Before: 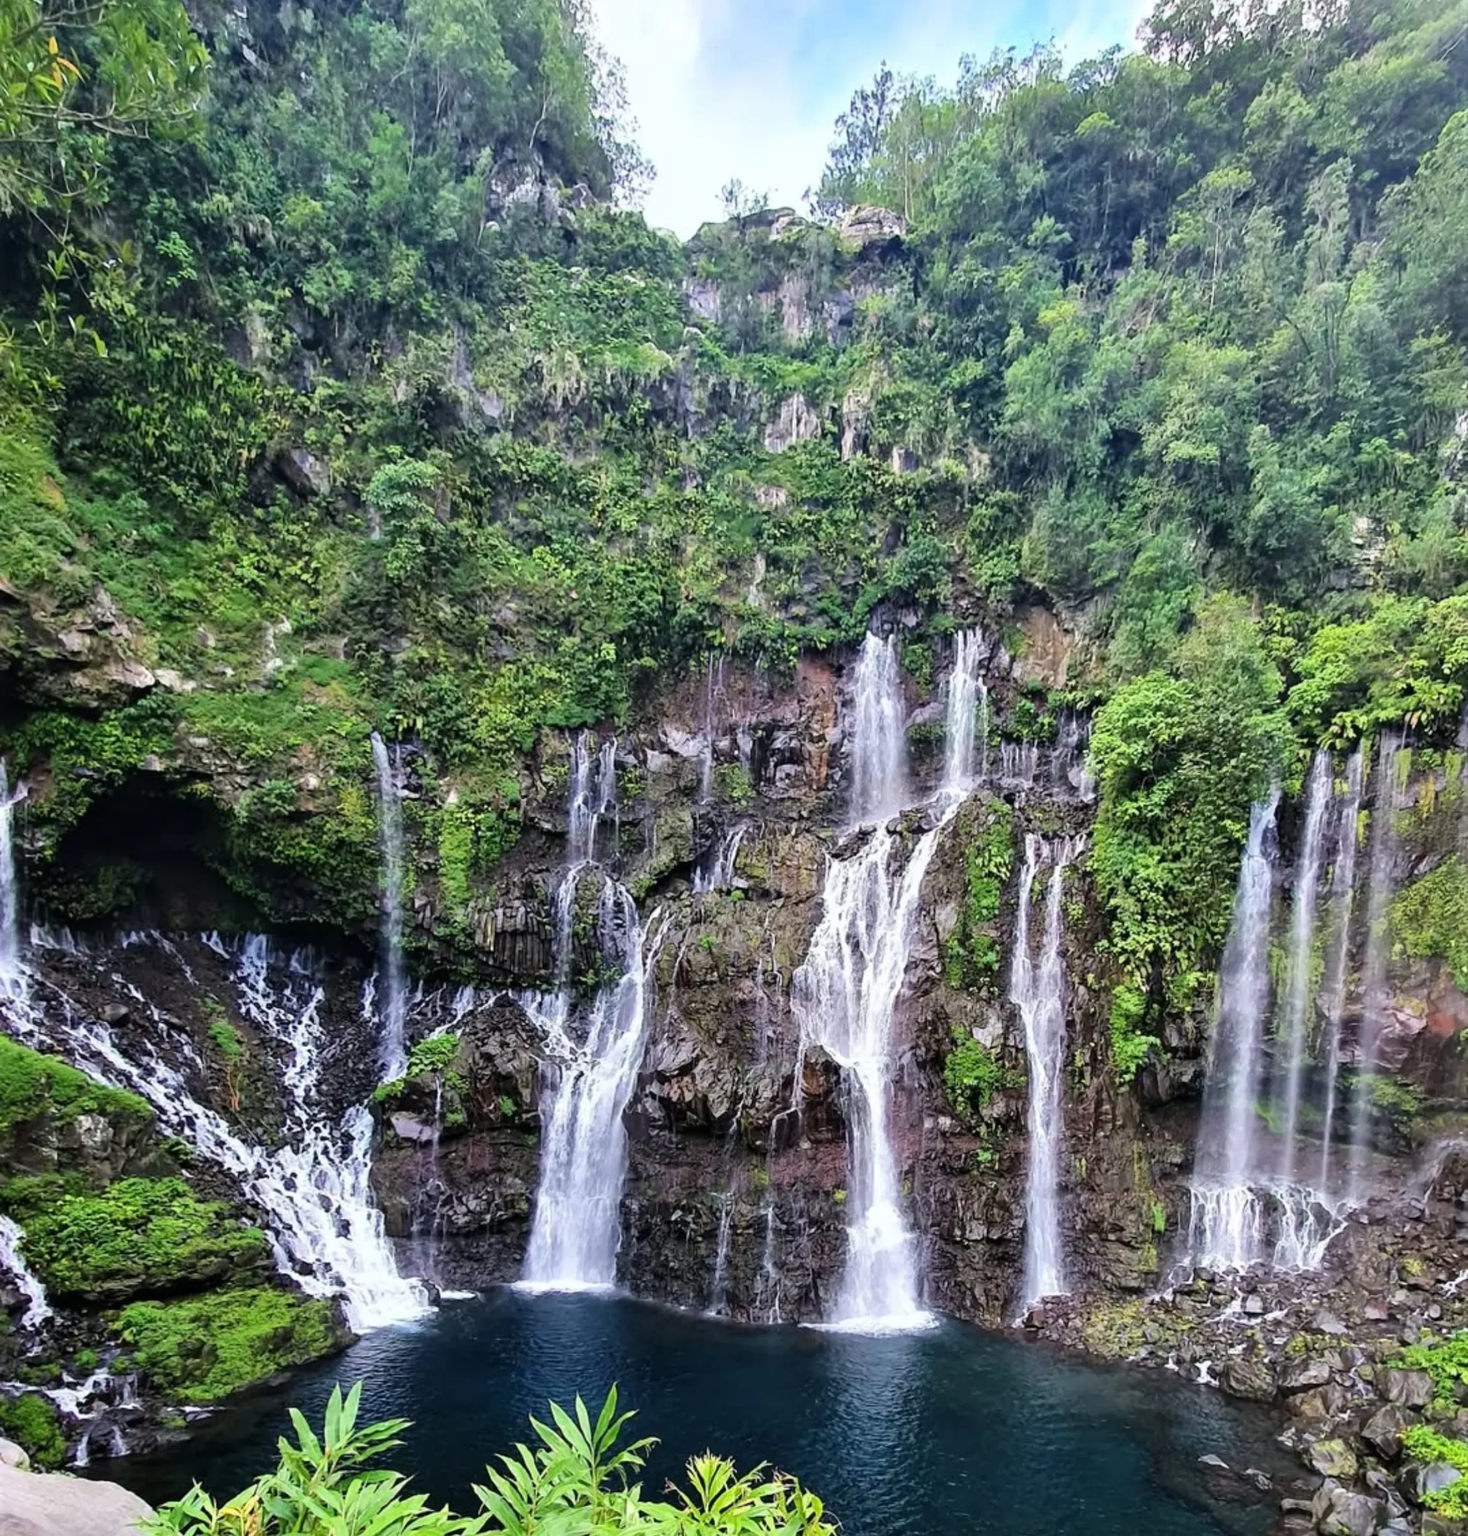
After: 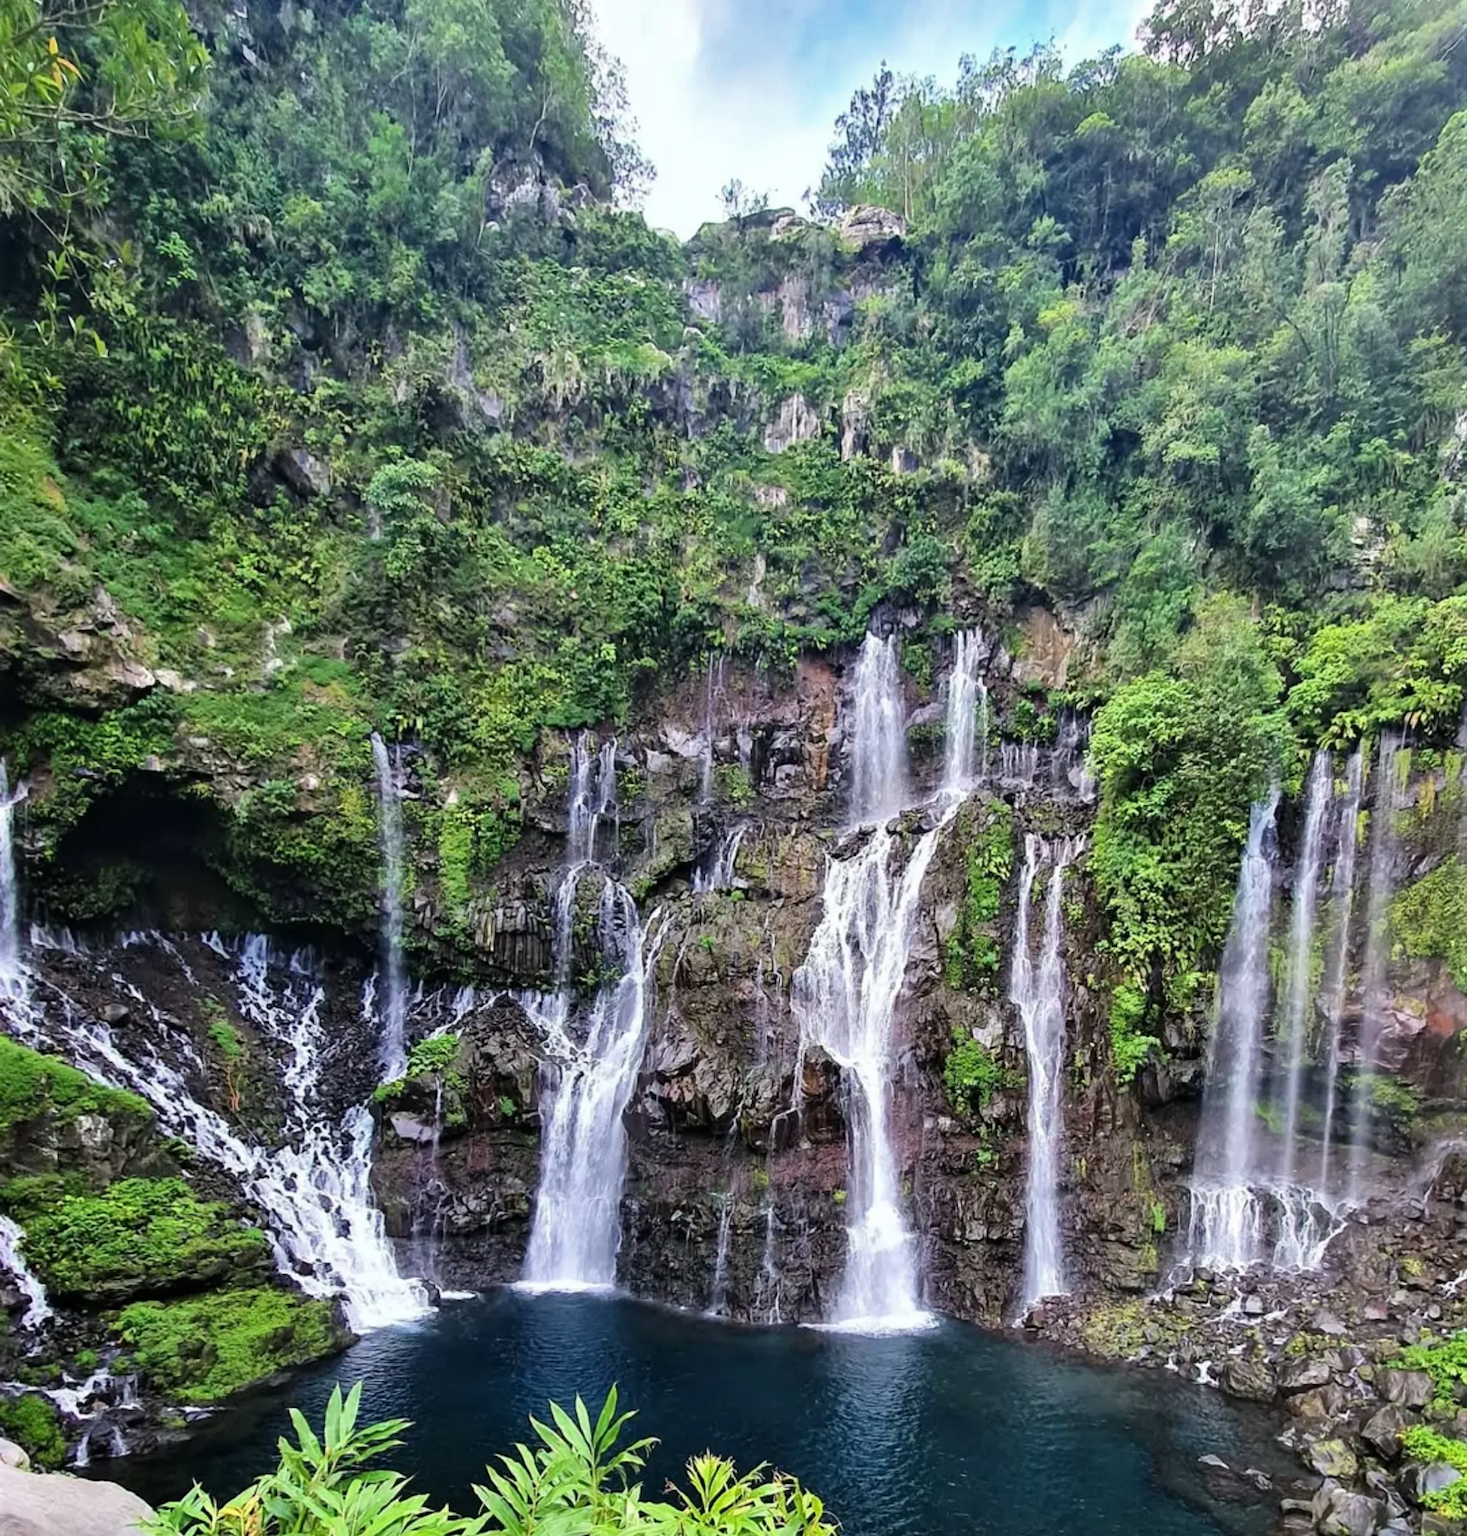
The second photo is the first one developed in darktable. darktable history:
shadows and highlights: shadows 29.32, highlights -29.32, low approximation 0.01, soften with gaussian
color zones: curves: ch0 [(0, 0.5) (0.143, 0.5) (0.286, 0.5) (0.429, 0.5) (0.62, 0.489) (0.714, 0.445) (0.844, 0.496) (1, 0.5)]; ch1 [(0, 0.5) (0.143, 0.5) (0.286, 0.5) (0.429, 0.5) (0.571, 0.5) (0.714, 0.523) (0.857, 0.5) (1, 0.5)]
